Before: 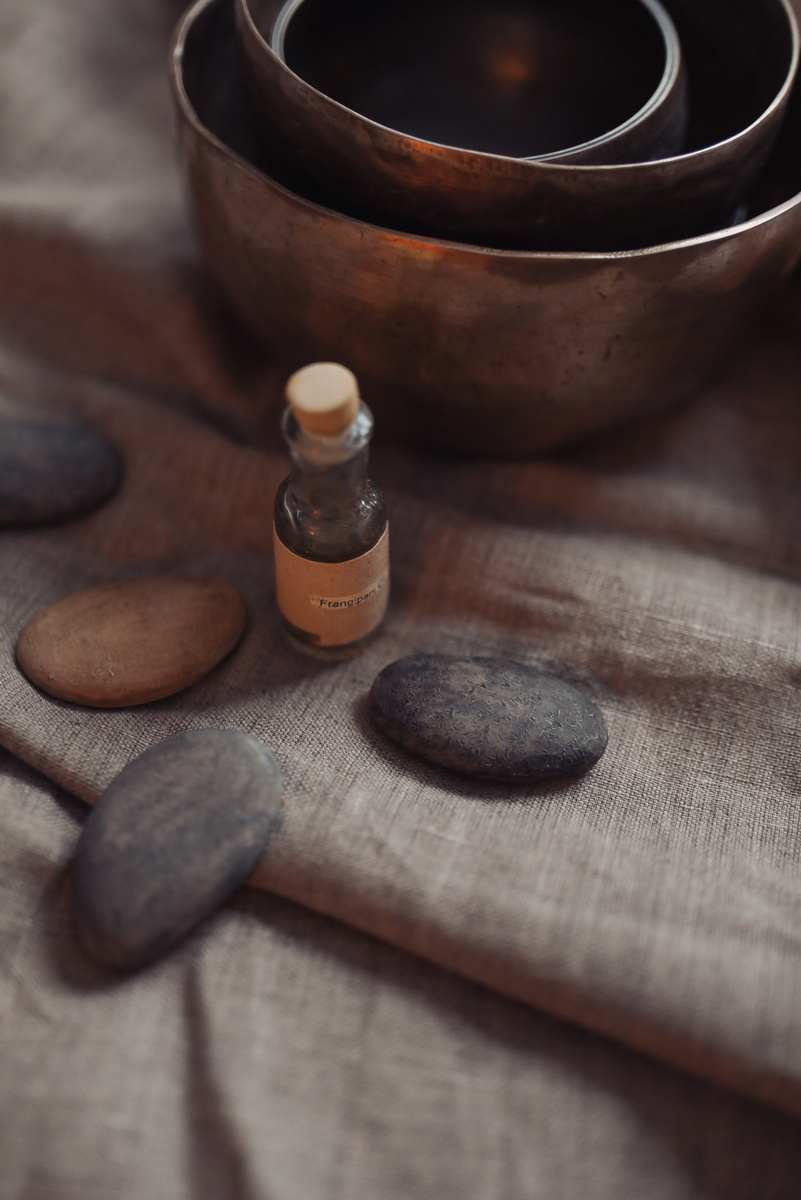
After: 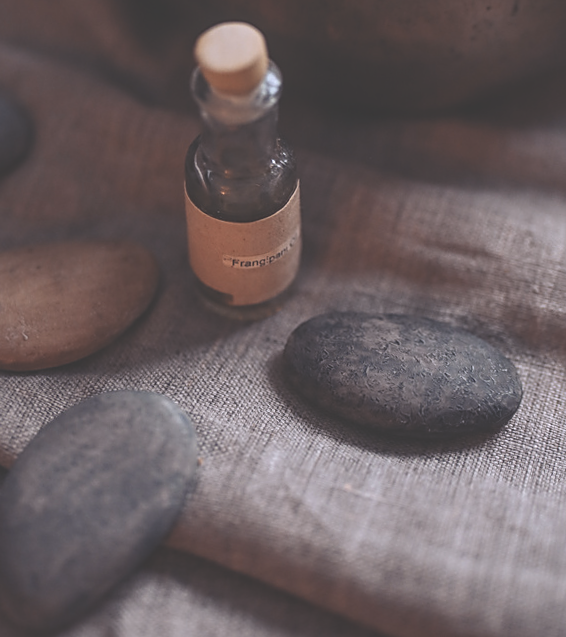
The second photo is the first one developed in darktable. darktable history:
sharpen: on, module defaults
crop: left 11.123%, top 27.61%, right 18.3%, bottom 17.034%
white balance: red 1.004, blue 1.096
rotate and perspective: rotation -1°, crop left 0.011, crop right 0.989, crop top 0.025, crop bottom 0.975
exposure: black level correction -0.041, exposure 0.064 EV, compensate highlight preservation false
levels: mode automatic
local contrast: on, module defaults
